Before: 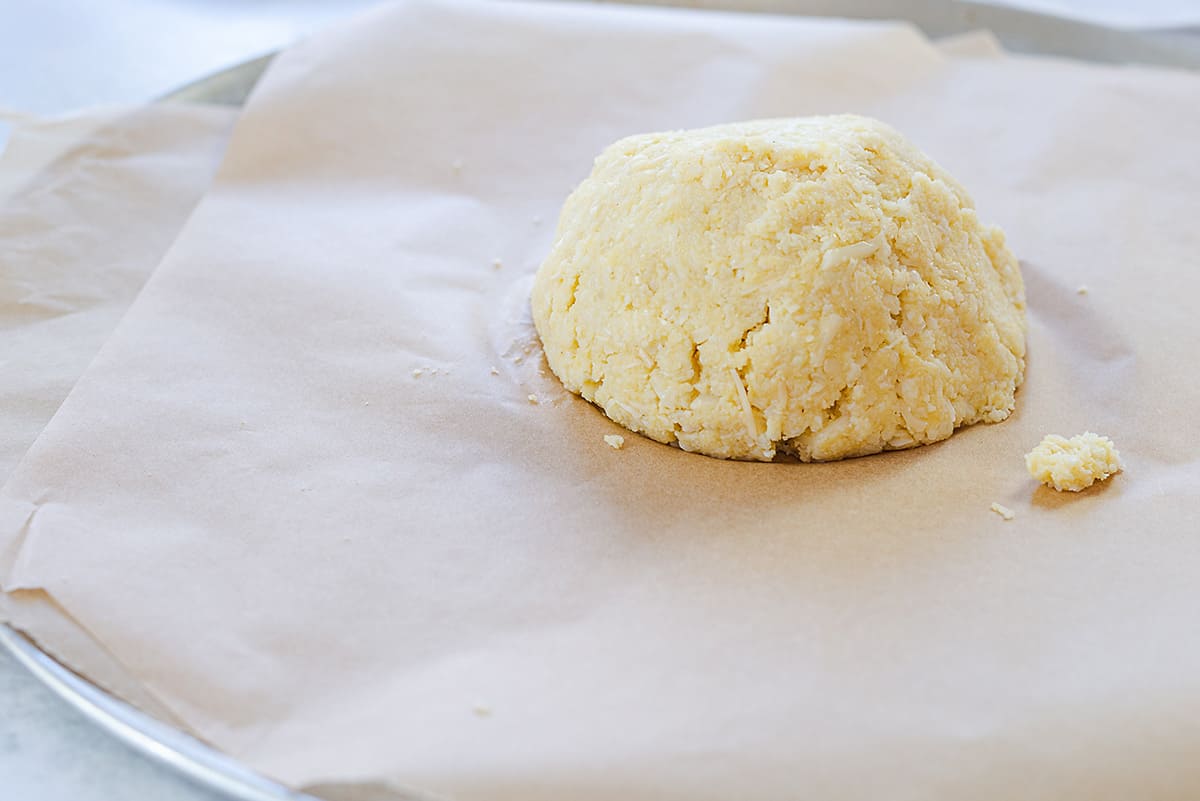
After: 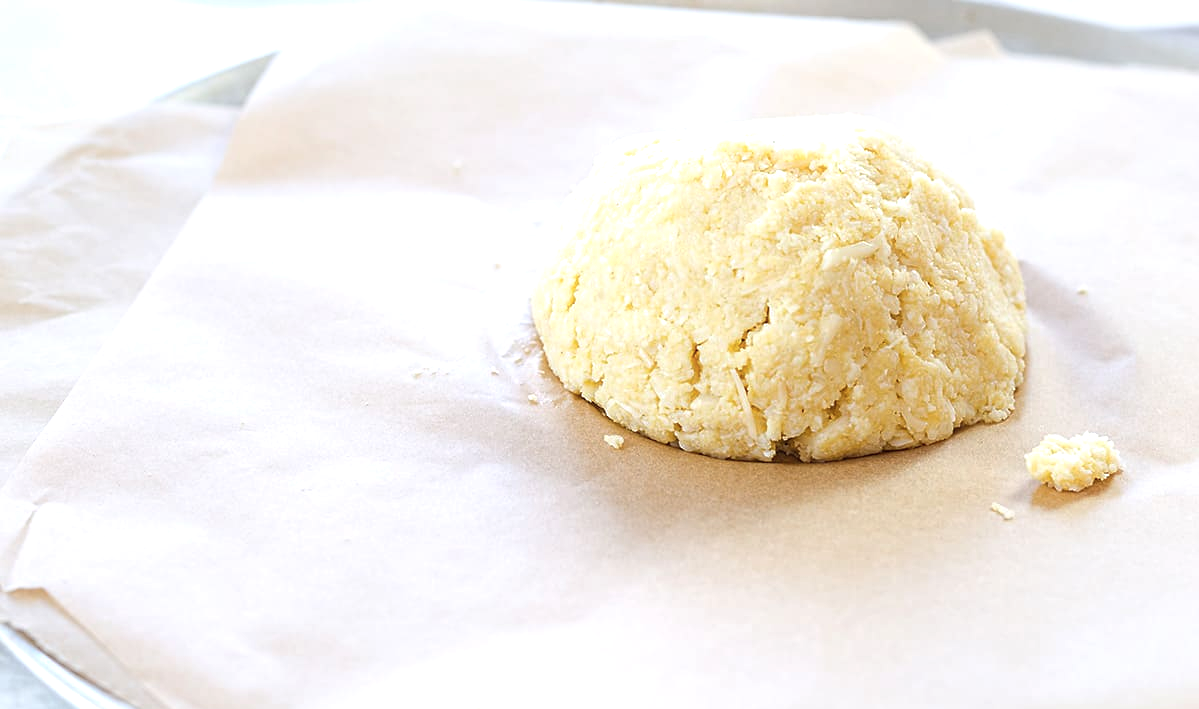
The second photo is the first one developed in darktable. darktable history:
shadows and highlights: radius 93.98, shadows -13.59, white point adjustment 0.197, highlights 32.76, compress 48.59%, soften with gaussian
crop and rotate: top 0%, bottom 11.407%
tone equalizer: -8 EV 0.001 EV, -7 EV -0.002 EV, -6 EV 0.005 EV, -5 EV -0.032 EV, -4 EV -0.134 EV, -3 EV -0.174 EV, -2 EV 0.253 EV, -1 EV 0.707 EV, +0 EV 0.466 EV, edges refinement/feathering 500, mask exposure compensation -1.57 EV, preserve details no
